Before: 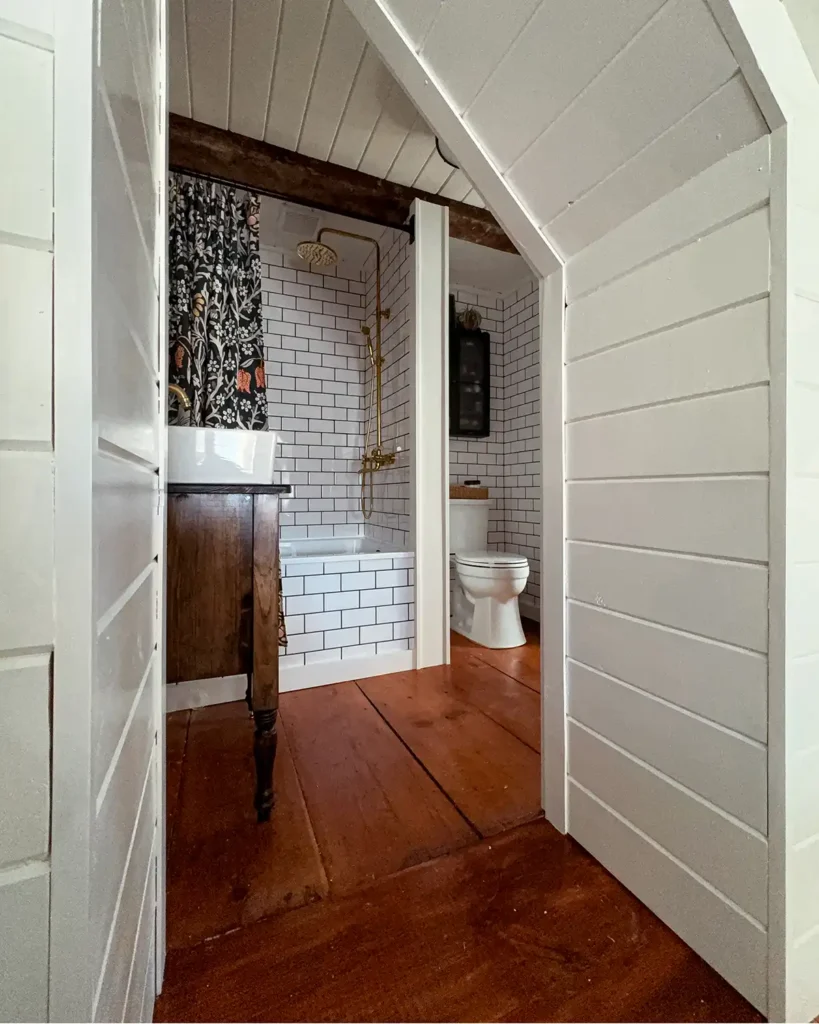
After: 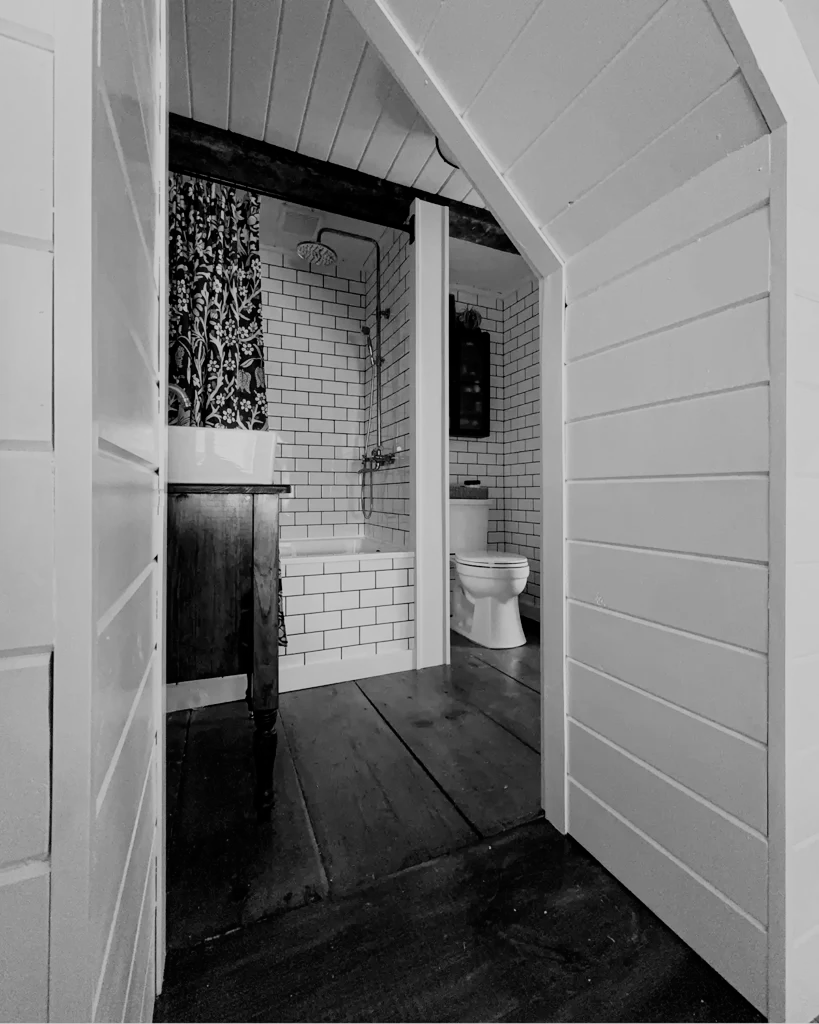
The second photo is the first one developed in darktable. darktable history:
filmic rgb: black relative exposure -7.15 EV, white relative exposure 5.35 EV, threshold 2.98 EV, hardness 3.02, enable highlight reconstruction true
color calibration: output gray [0.22, 0.42, 0.37, 0], illuminant as shot in camera, x 0.37, y 0.382, temperature 4318.24 K
contrast brightness saturation: saturation -0.064
